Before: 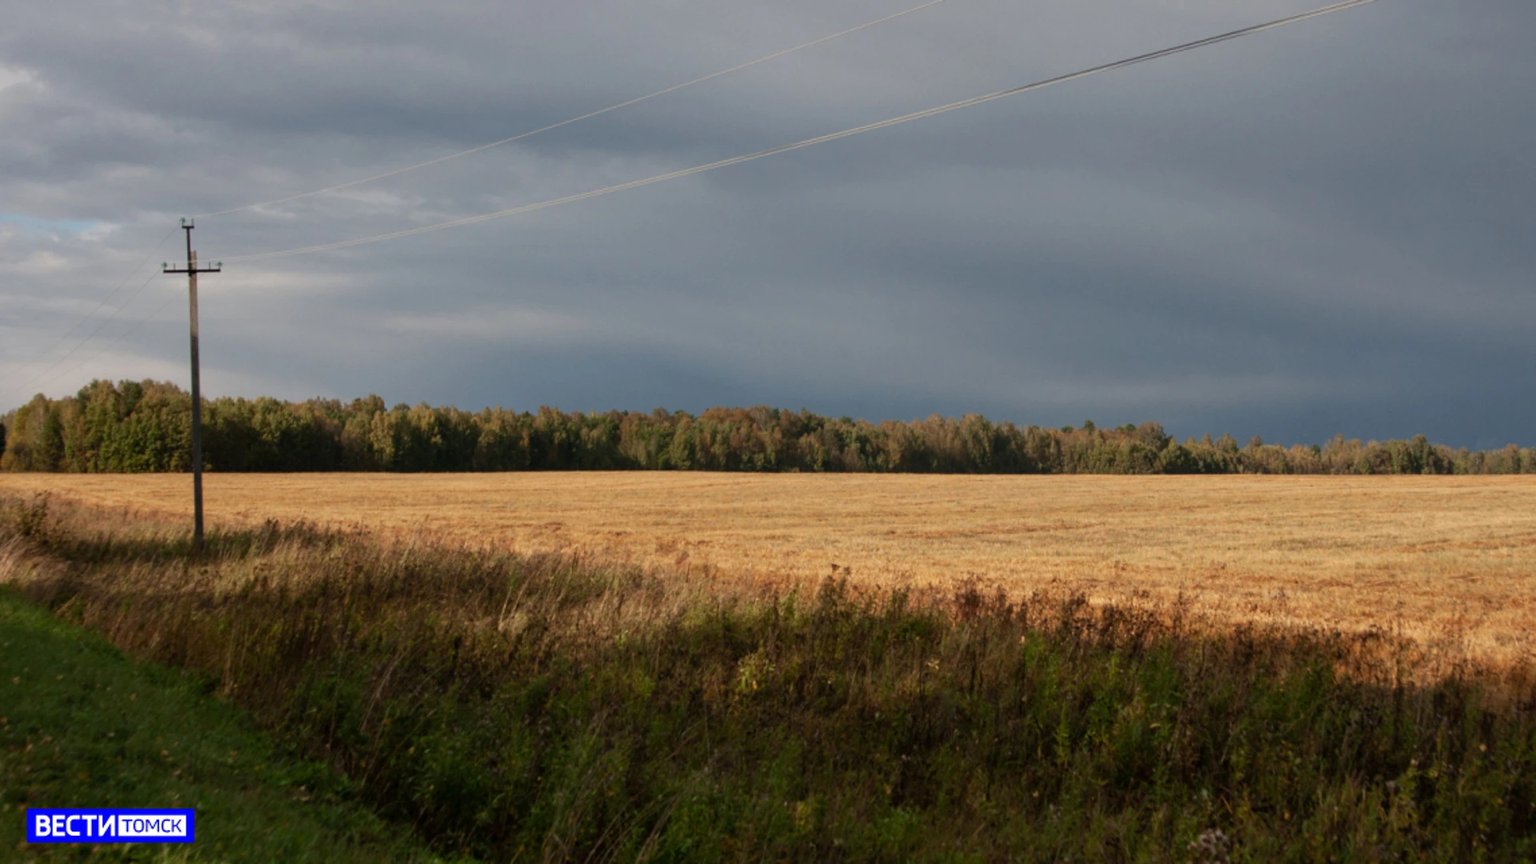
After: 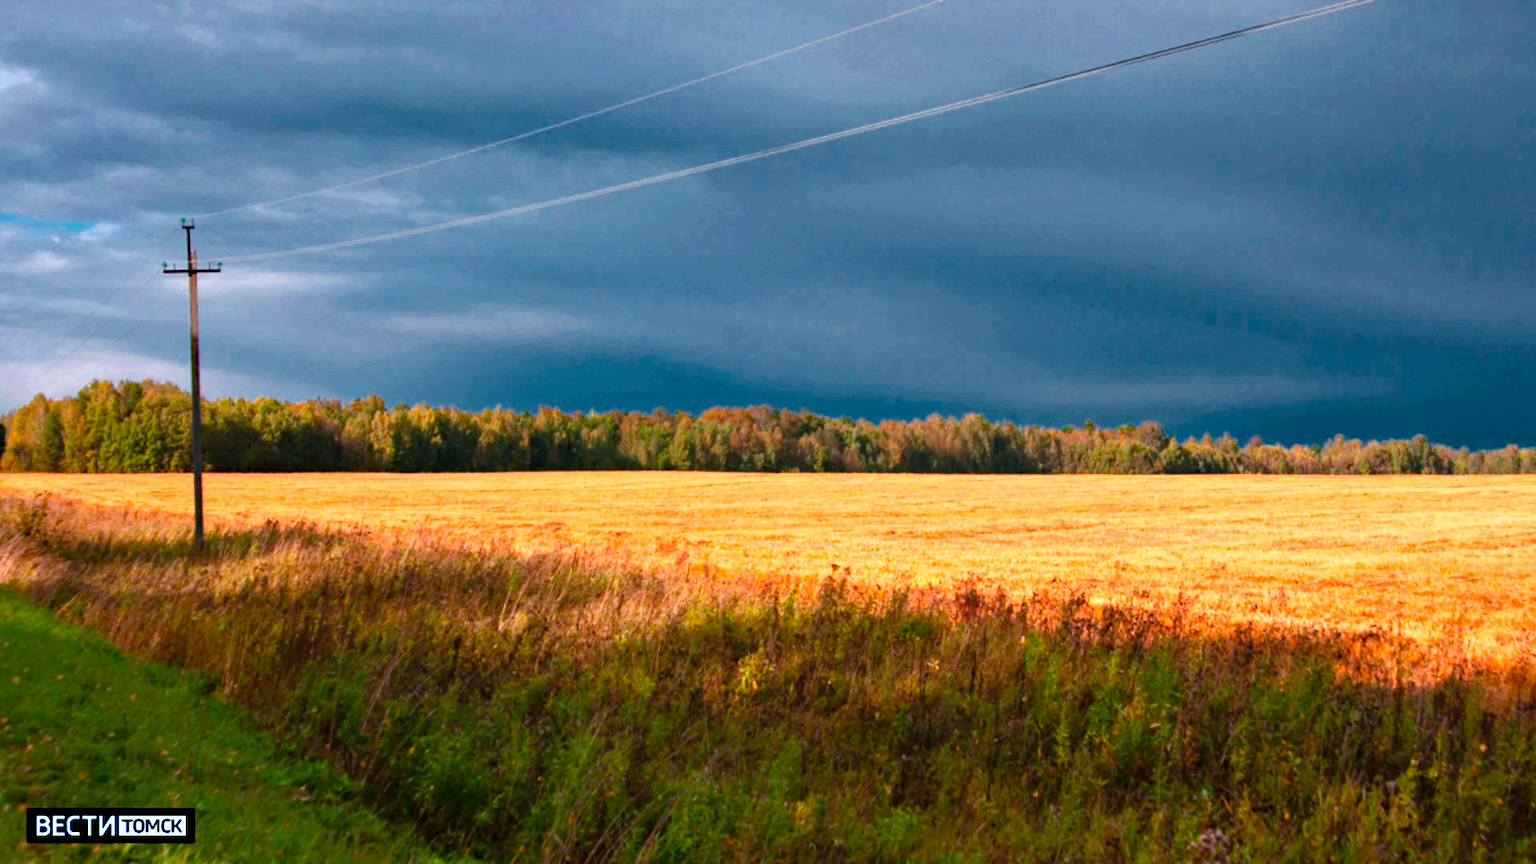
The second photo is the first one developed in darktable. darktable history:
color calibration: output R [1.422, -0.35, -0.252, 0], output G [-0.238, 1.259, -0.084, 0], output B [-0.081, -0.196, 1.58, 0], output brightness [0.49, 0.671, -0.57, 0], illuminant same as pipeline (D50), adaptation none (bypass), saturation algorithm version 1 (2020)
haze removal: strength 0.29, distance 0.25, compatibility mode true, adaptive false
